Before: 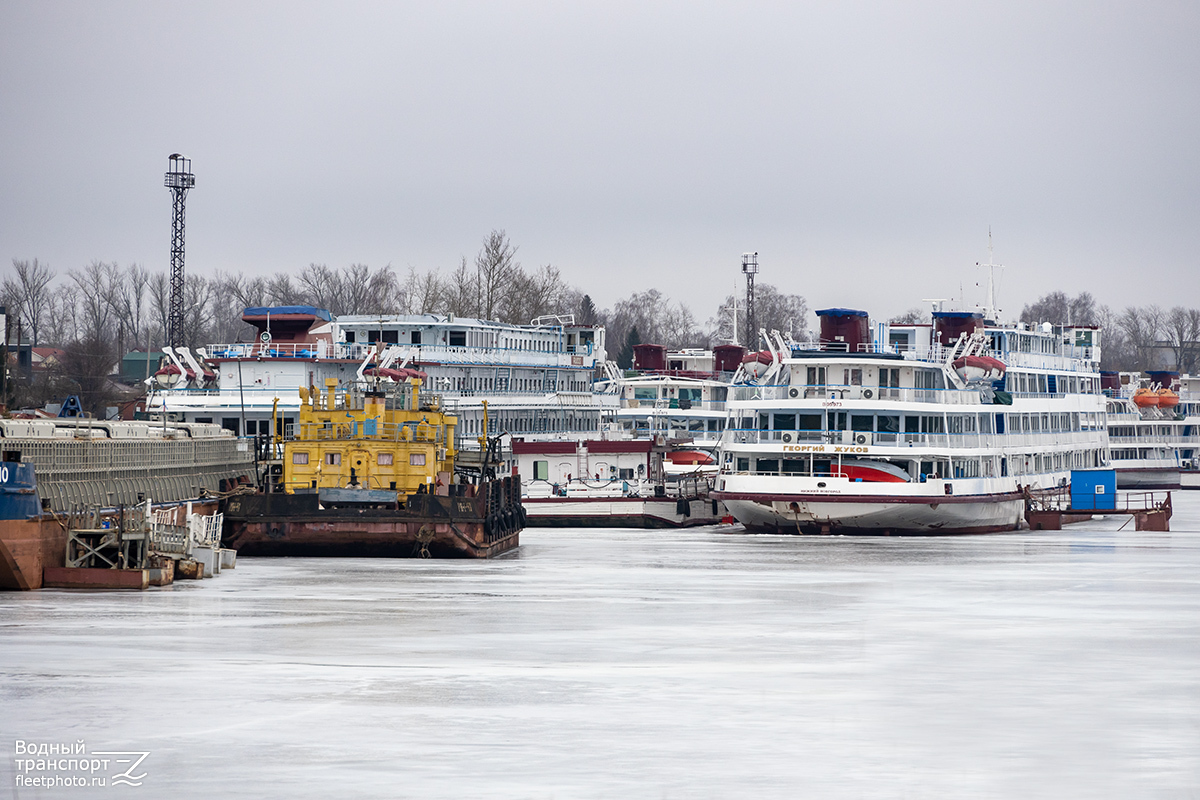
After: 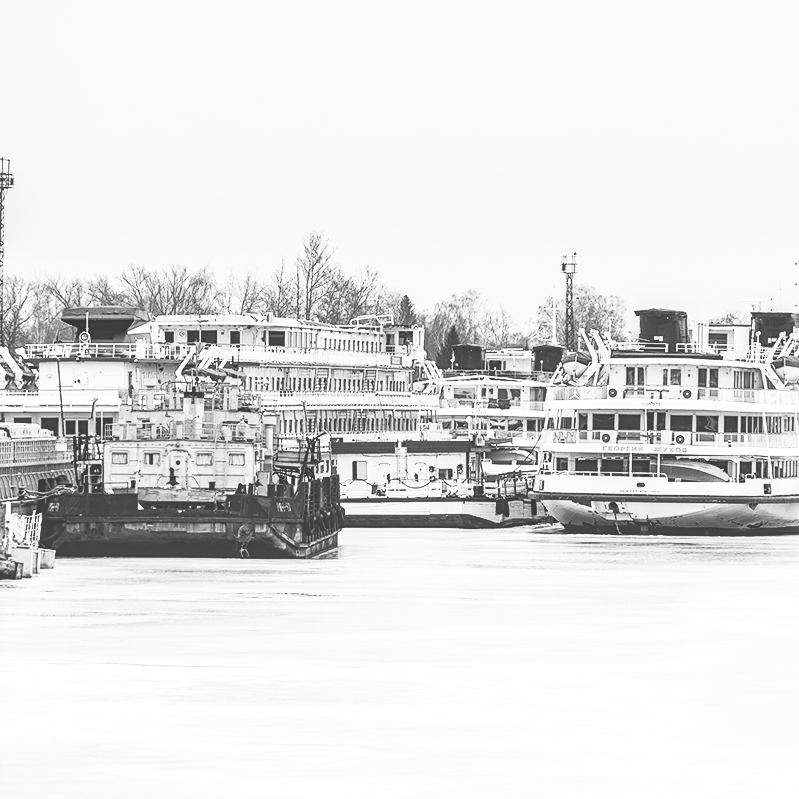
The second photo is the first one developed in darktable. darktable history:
local contrast: on, module defaults
sharpen: amount 0.211
crop and rotate: left 15.133%, right 18.246%
color zones: curves: ch1 [(0, -0.014) (0.143, -0.013) (0.286, -0.013) (0.429, -0.016) (0.571, -0.019) (0.714, -0.015) (0.857, 0.002) (1, -0.014)]
contrast brightness saturation: contrast 0.528, brightness 0.451, saturation -0.985
exposure: black level correction -0.039, exposure 0.061 EV, compensate highlight preservation false
tone equalizer: on, module defaults
